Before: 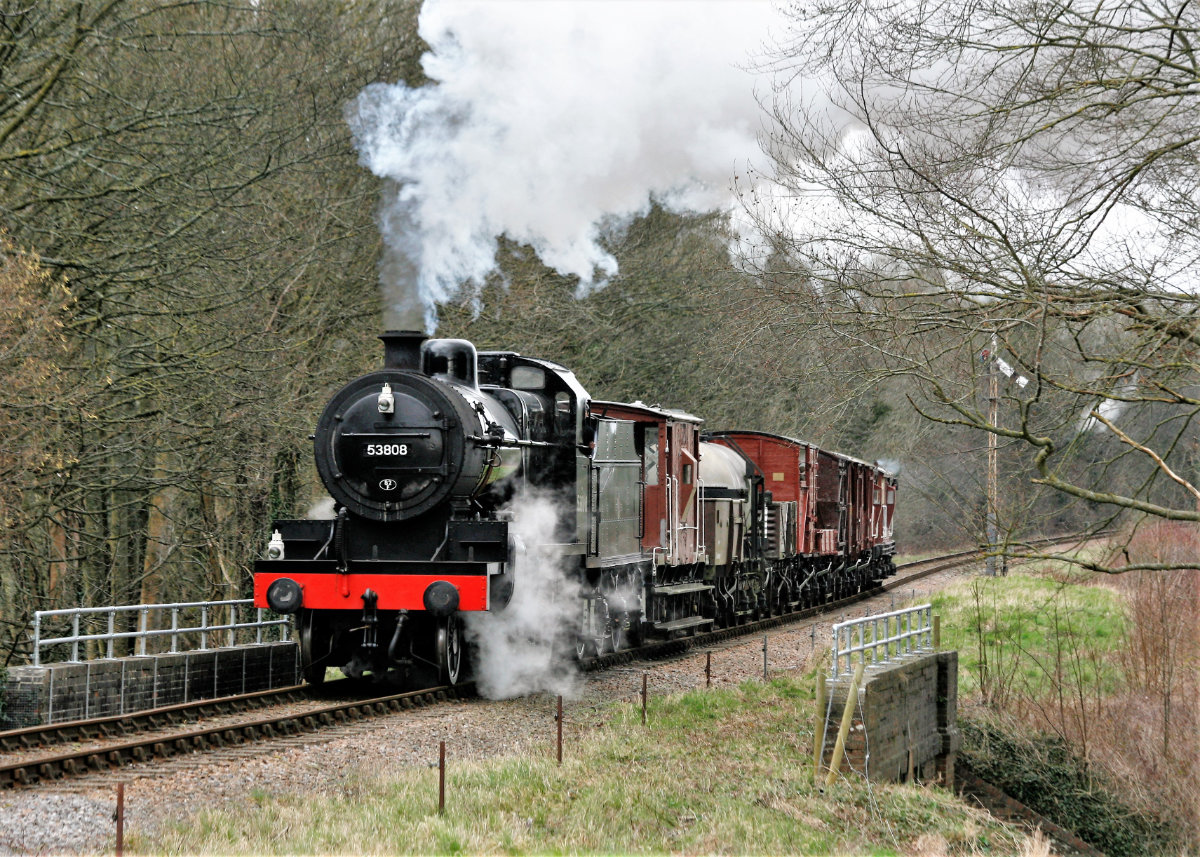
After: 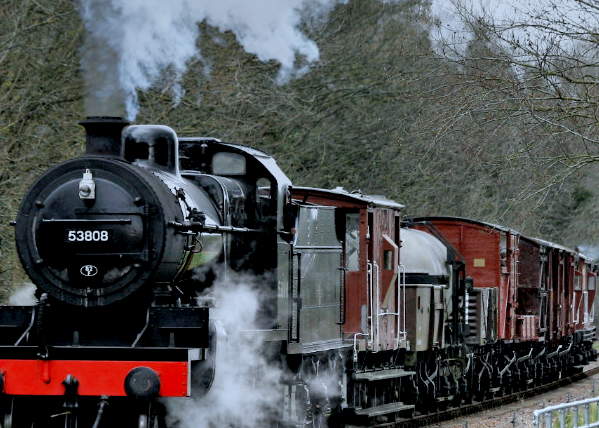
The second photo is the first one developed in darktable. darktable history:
exposure: black level correction 0.009, exposure 0.014 EV, compensate highlight preservation false
crop: left 25%, top 25%, right 25%, bottom 25%
graduated density: rotation 5.63°, offset 76.9
white balance: red 0.924, blue 1.095
